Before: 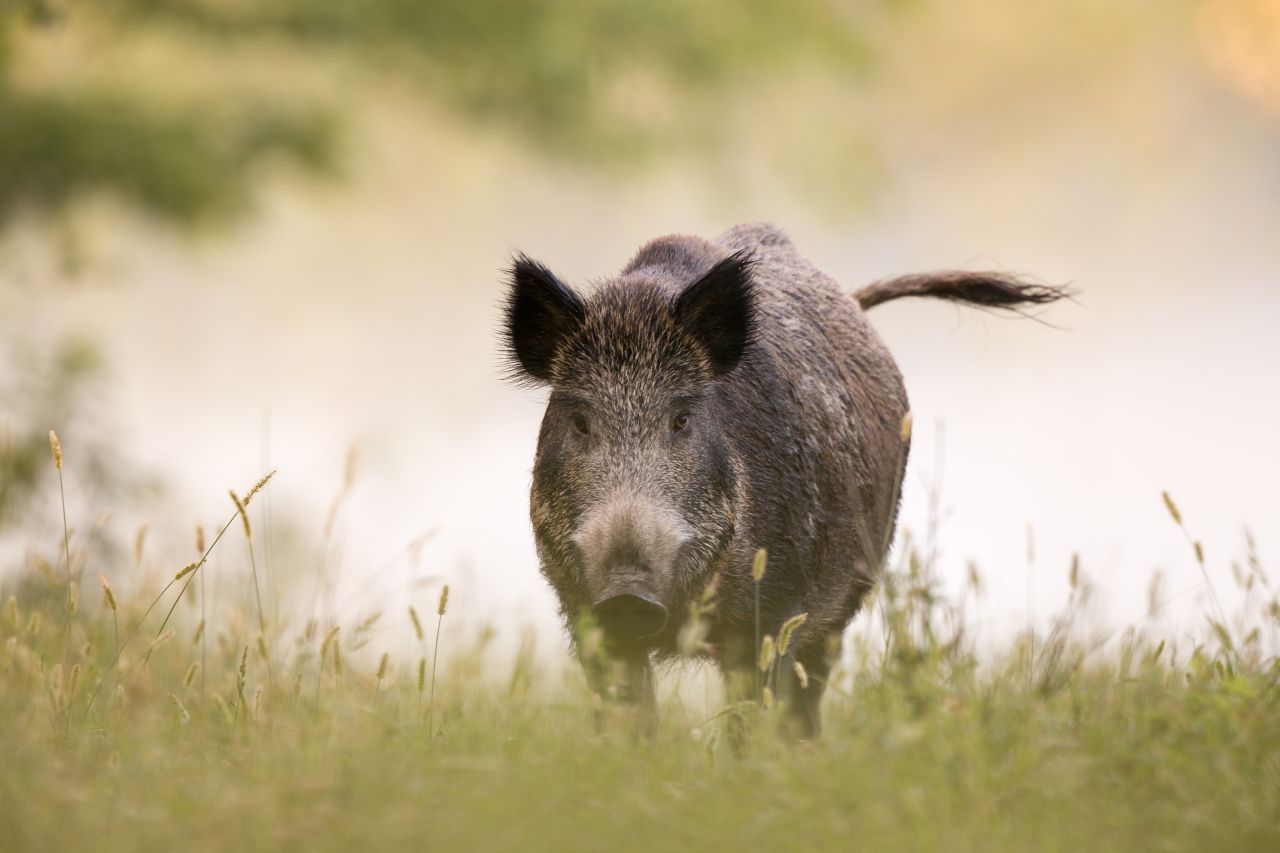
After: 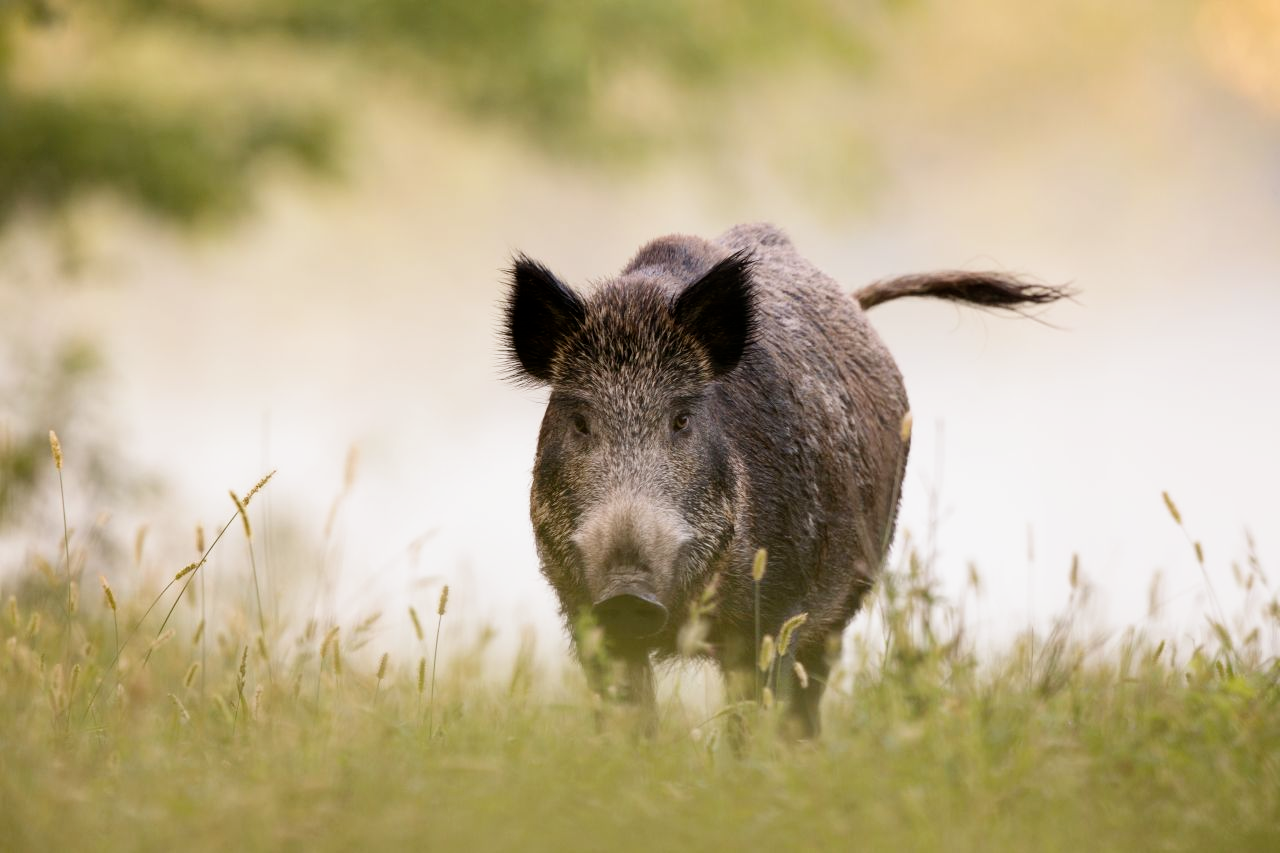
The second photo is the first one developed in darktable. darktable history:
filmic rgb: black relative exposure -12.82 EV, white relative exposure 2.8 EV, target black luminance 0%, hardness 8.52, latitude 69.44%, contrast 1.133, shadows ↔ highlights balance -0.829%, preserve chrominance no, color science v3 (2019), use custom middle-gray values true
color correction: highlights a* 0.08, highlights b* -0.338
